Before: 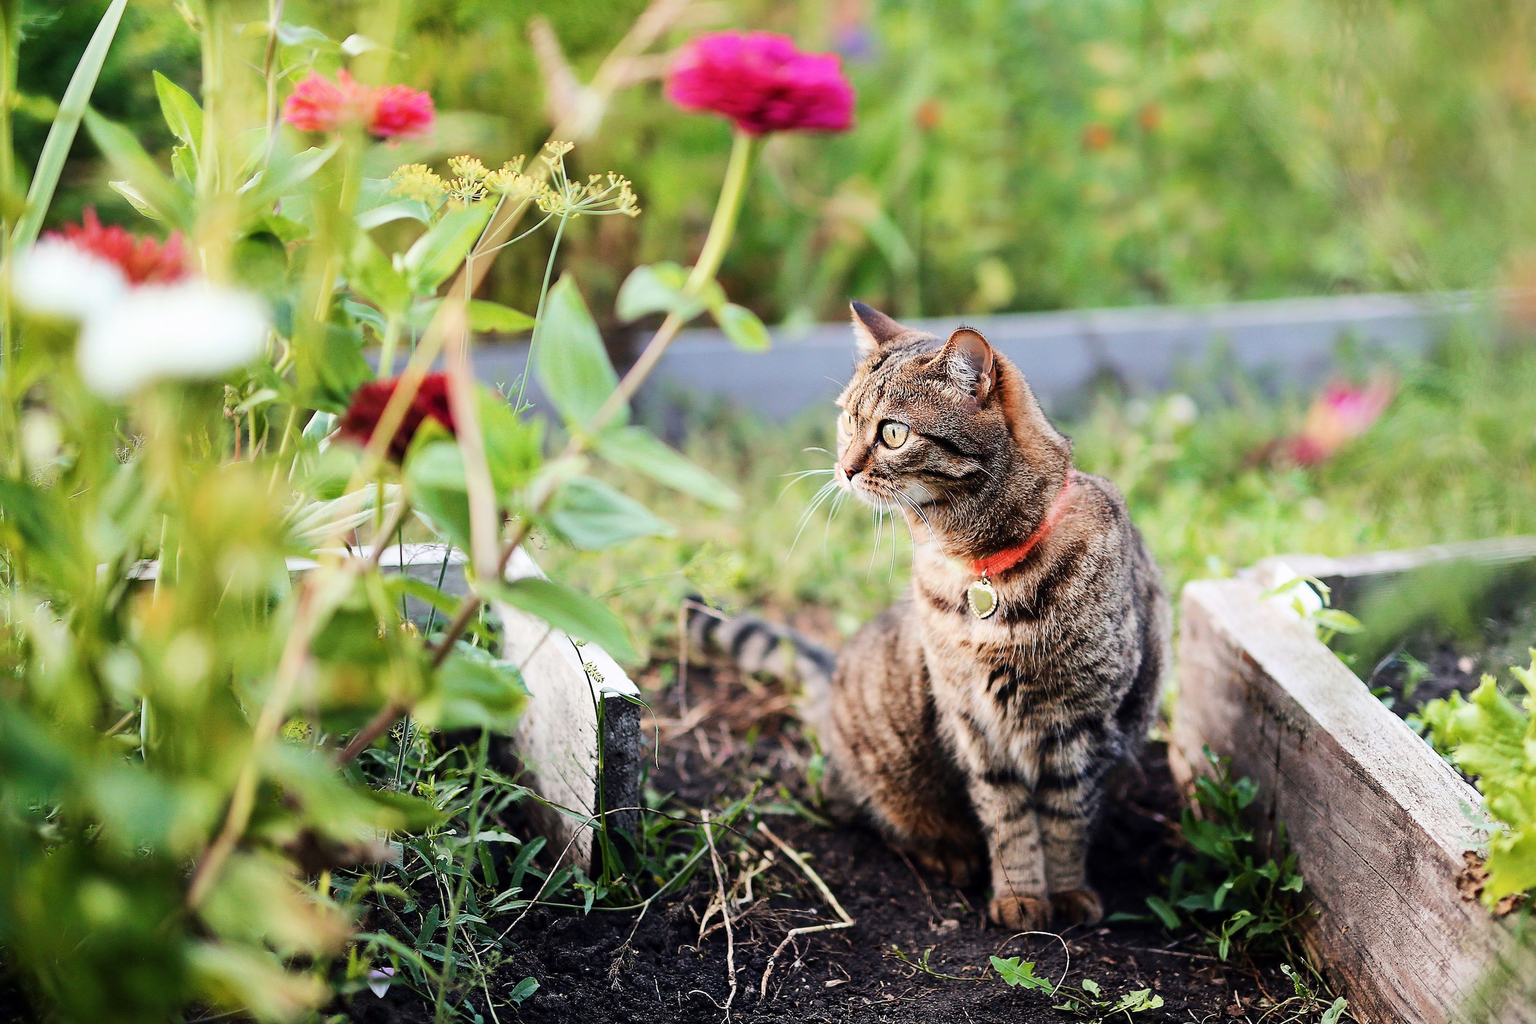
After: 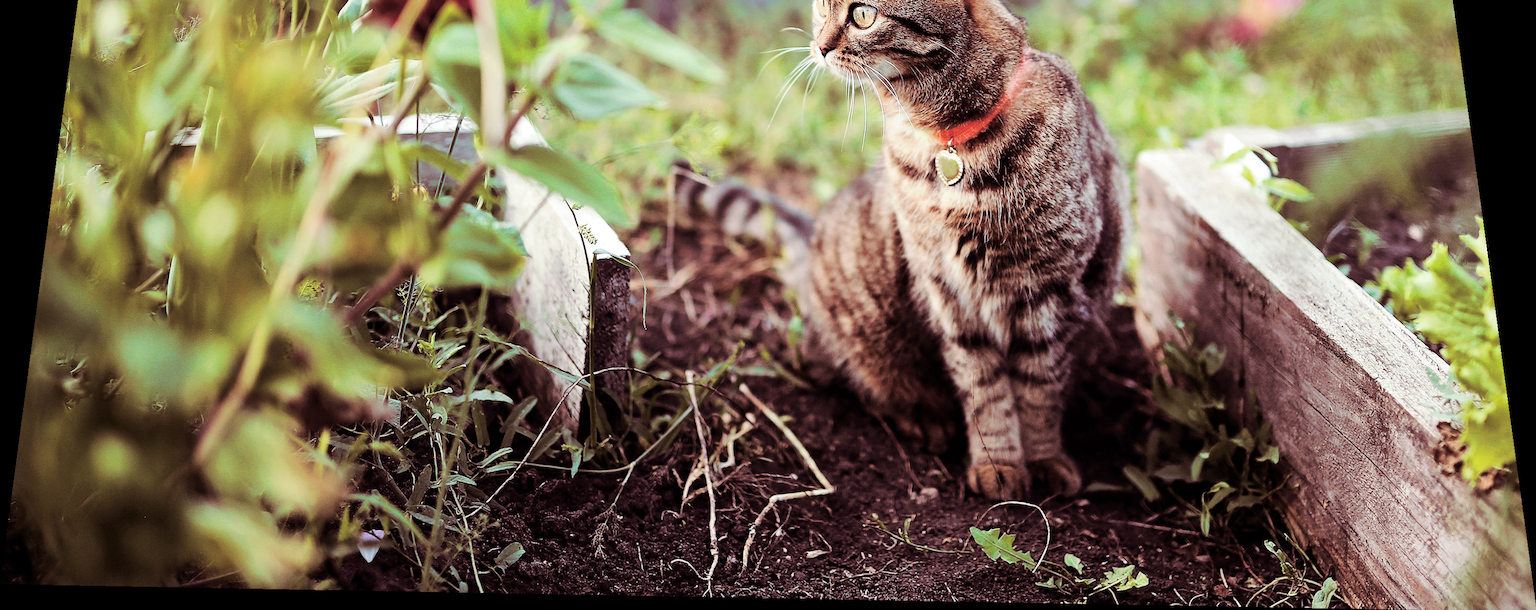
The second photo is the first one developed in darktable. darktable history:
crop and rotate: top 36.435%
rotate and perspective: rotation 0.128°, lens shift (vertical) -0.181, lens shift (horizontal) -0.044, shear 0.001, automatic cropping off
split-toning: on, module defaults
local contrast: mode bilateral grid, contrast 20, coarseness 50, detail 120%, midtone range 0.2
